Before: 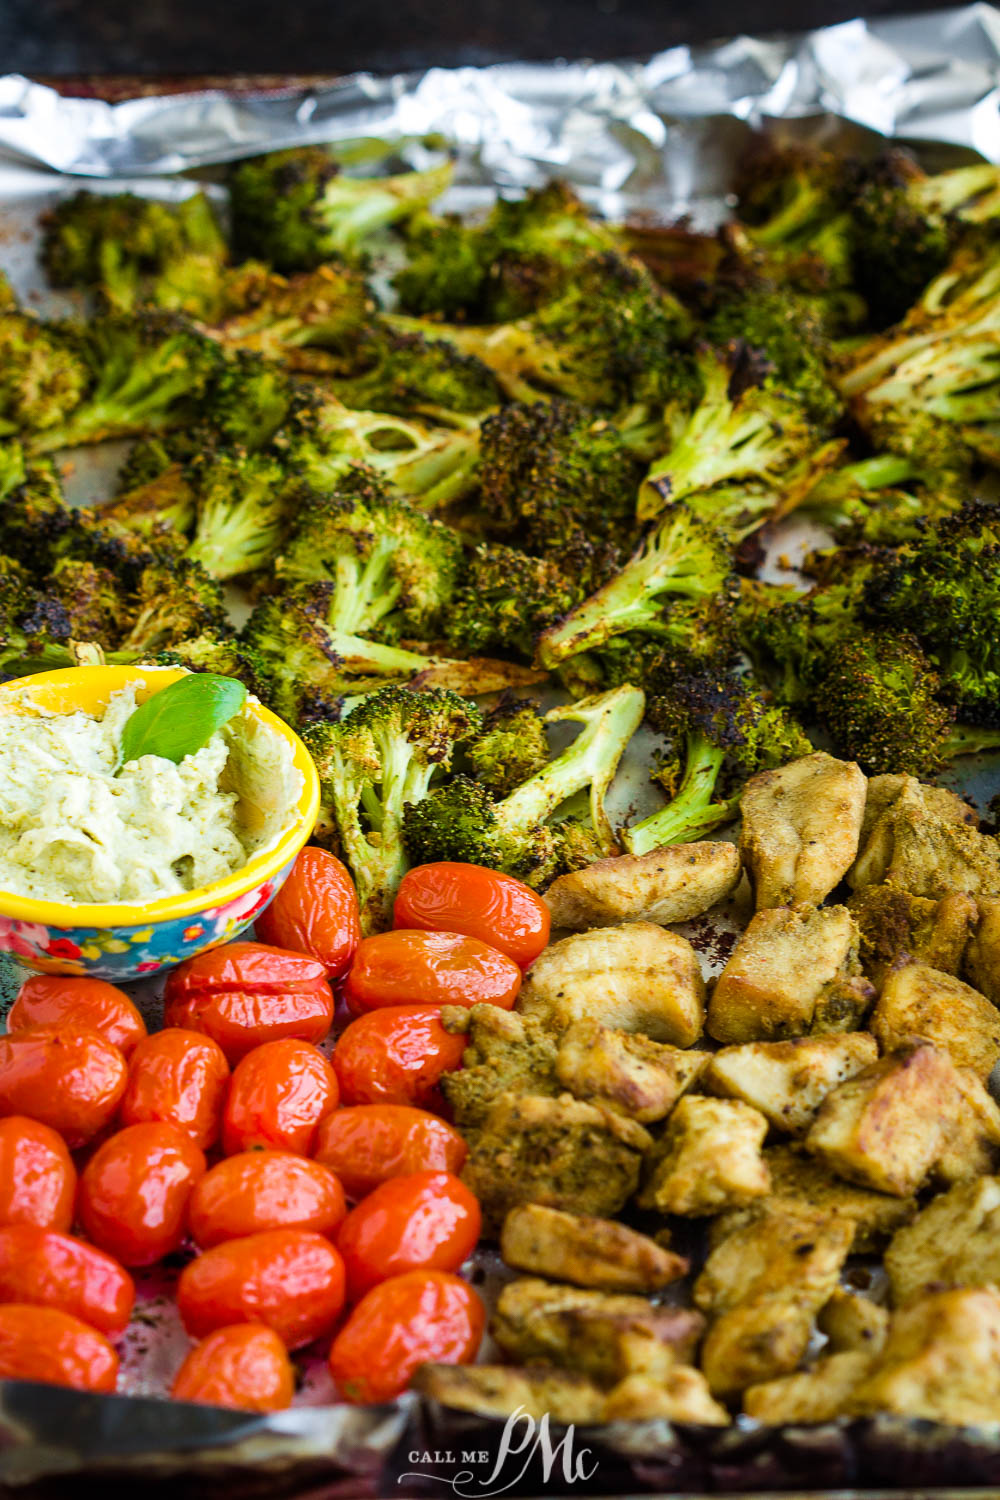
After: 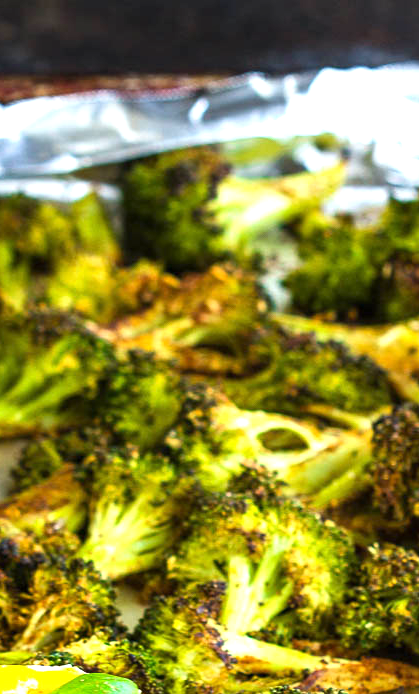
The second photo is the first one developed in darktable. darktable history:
exposure: exposure 0.943 EV, compensate highlight preservation false
shadows and highlights: shadows 37.27, highlights -28.18, soften with gaussian
crop and rotate: left 10.817%, top 0.062%, right 47.194%, bottom 53.626%
